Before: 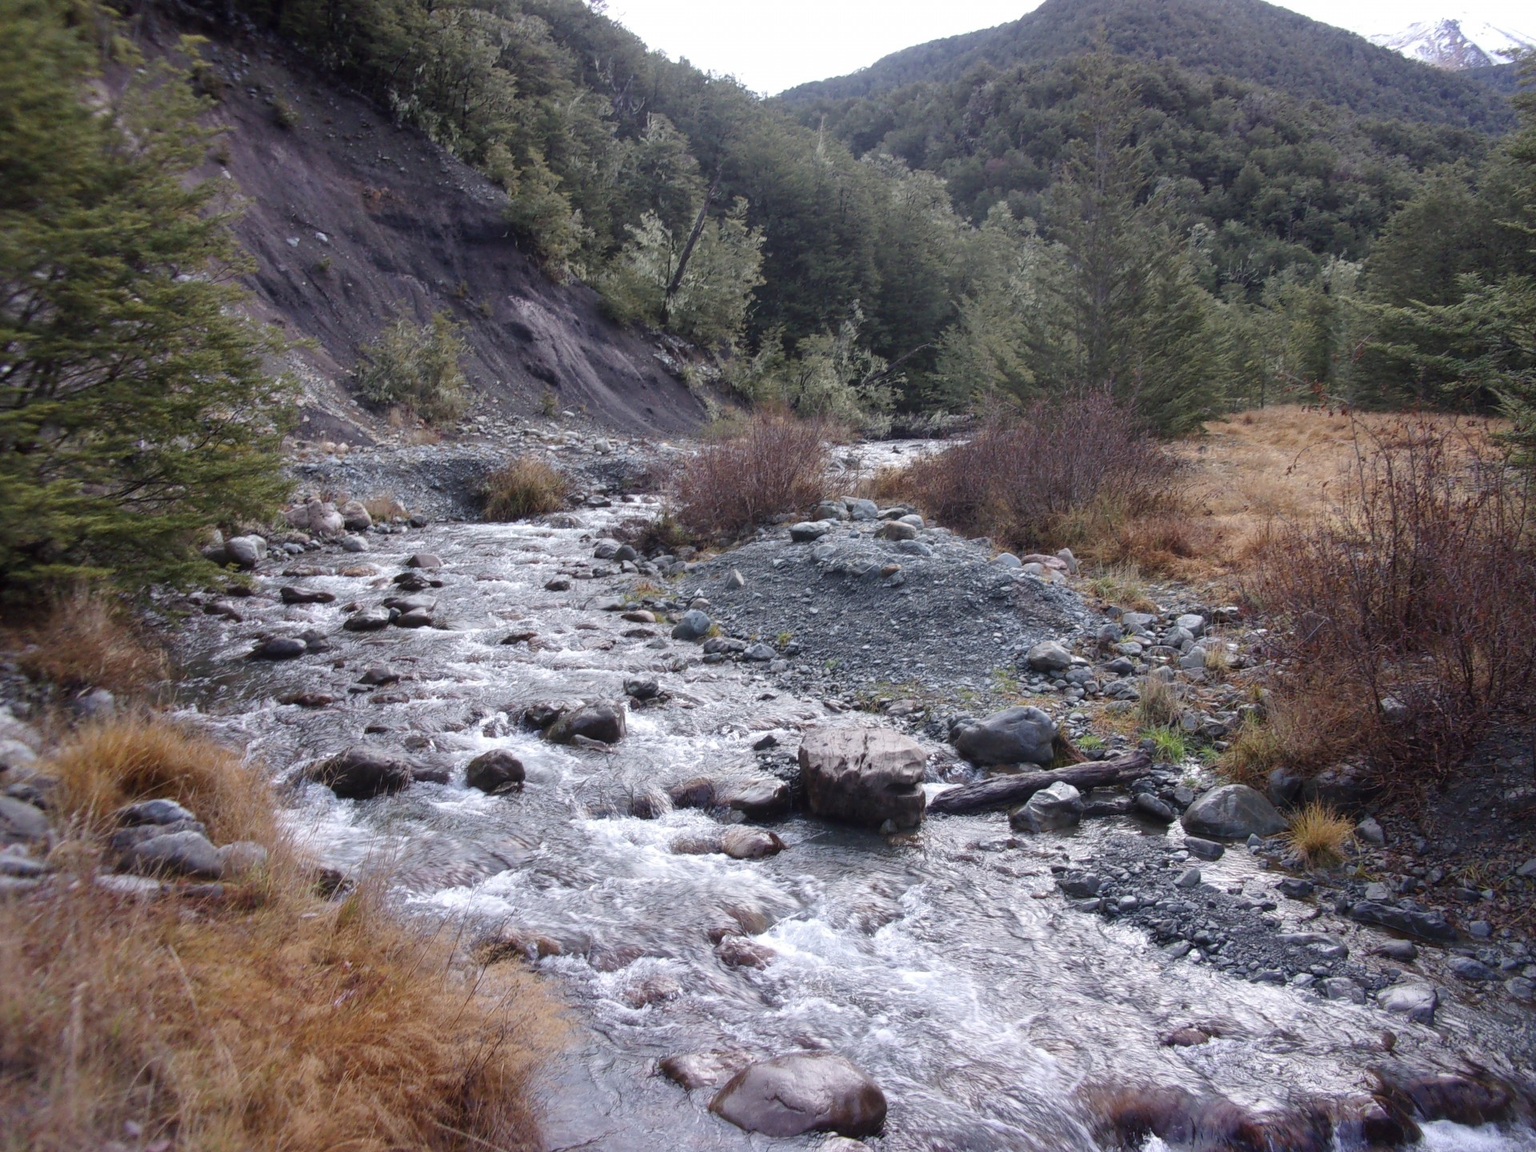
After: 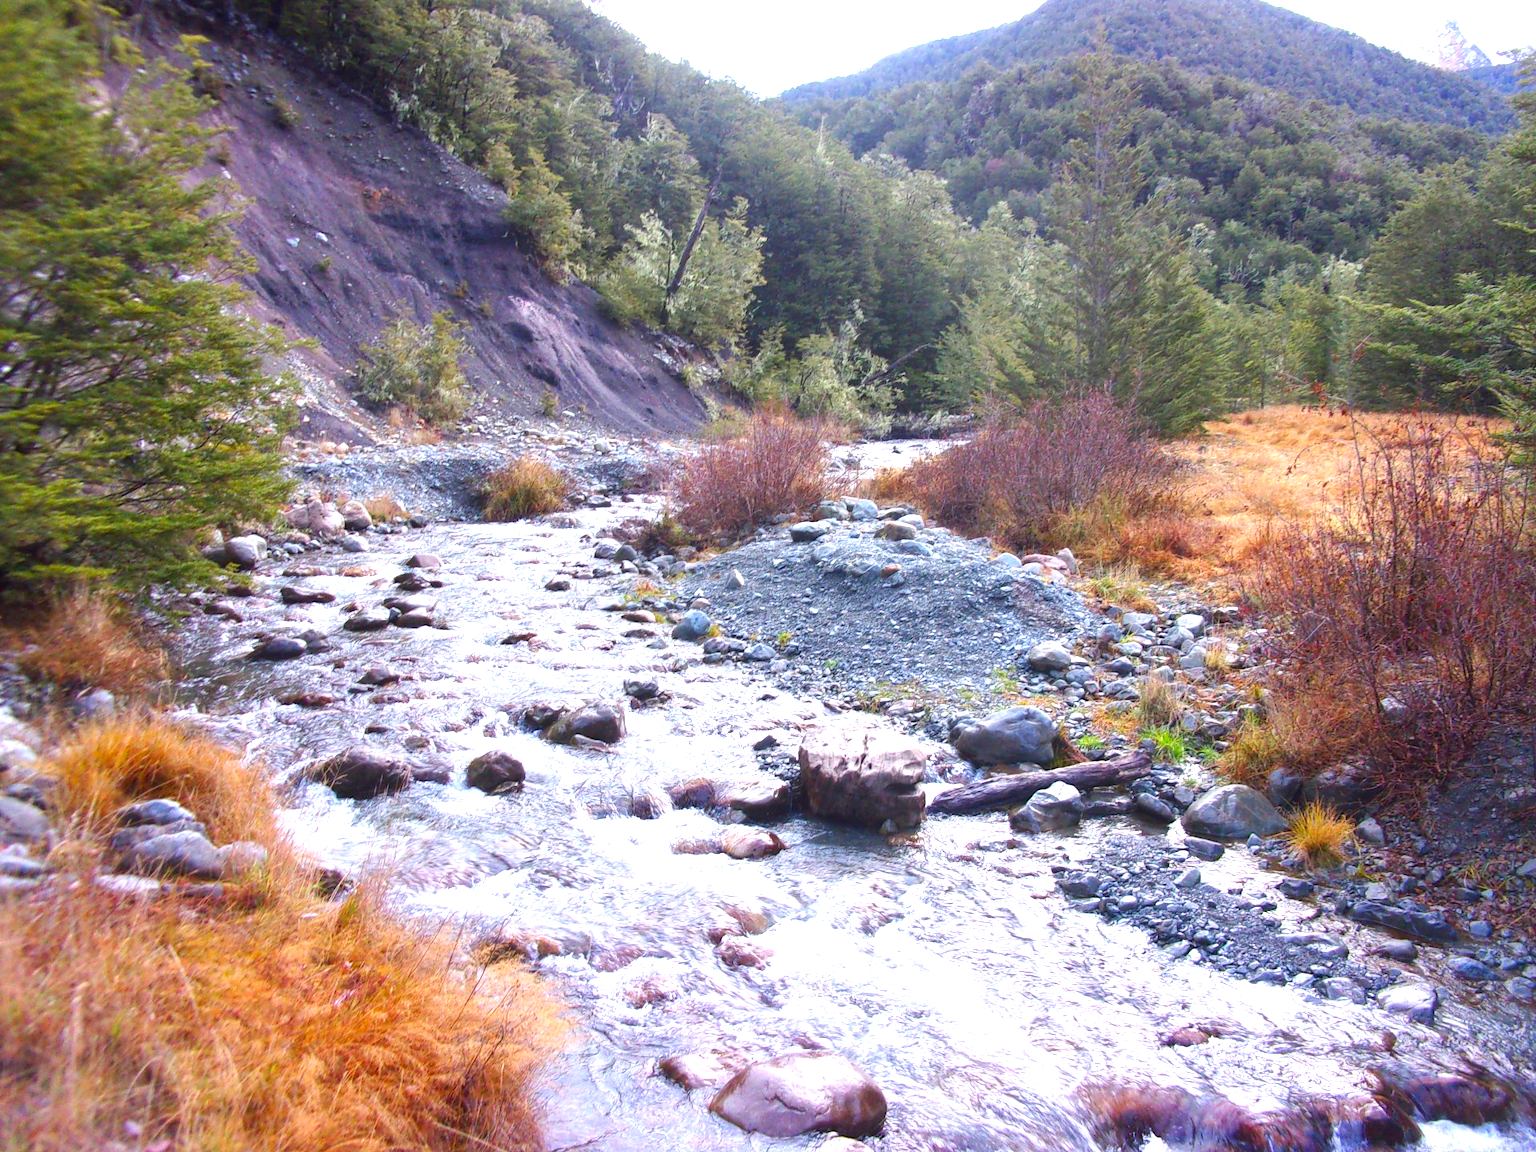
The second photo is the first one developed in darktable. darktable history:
exposure: black level correction 0, exposure 1.173 EV, compensate exposure bias true, compensate highlight preservation false
color correction: saturation 1.8
